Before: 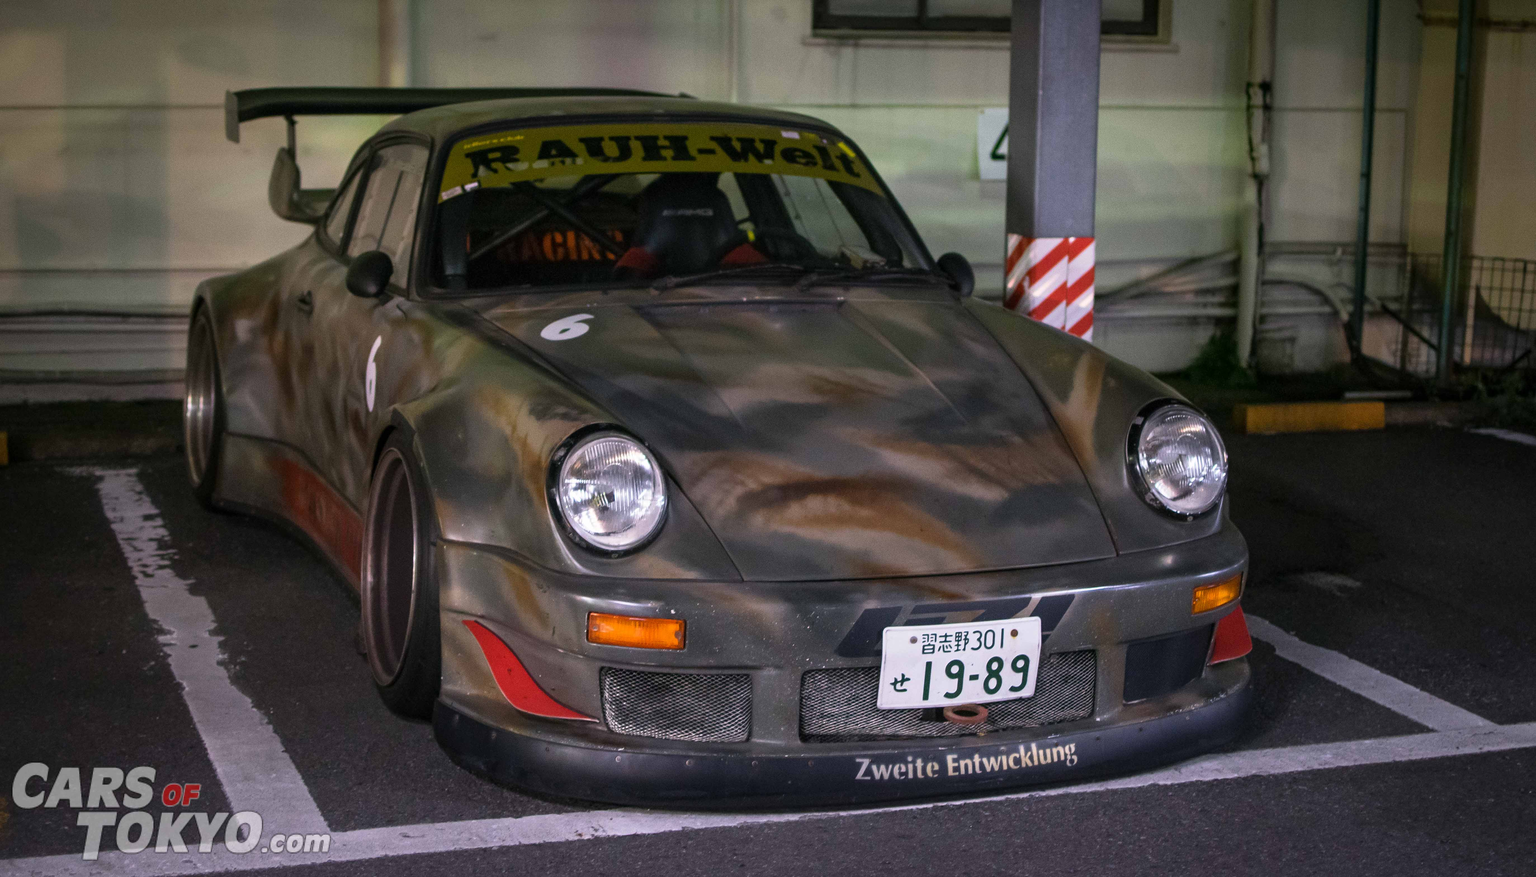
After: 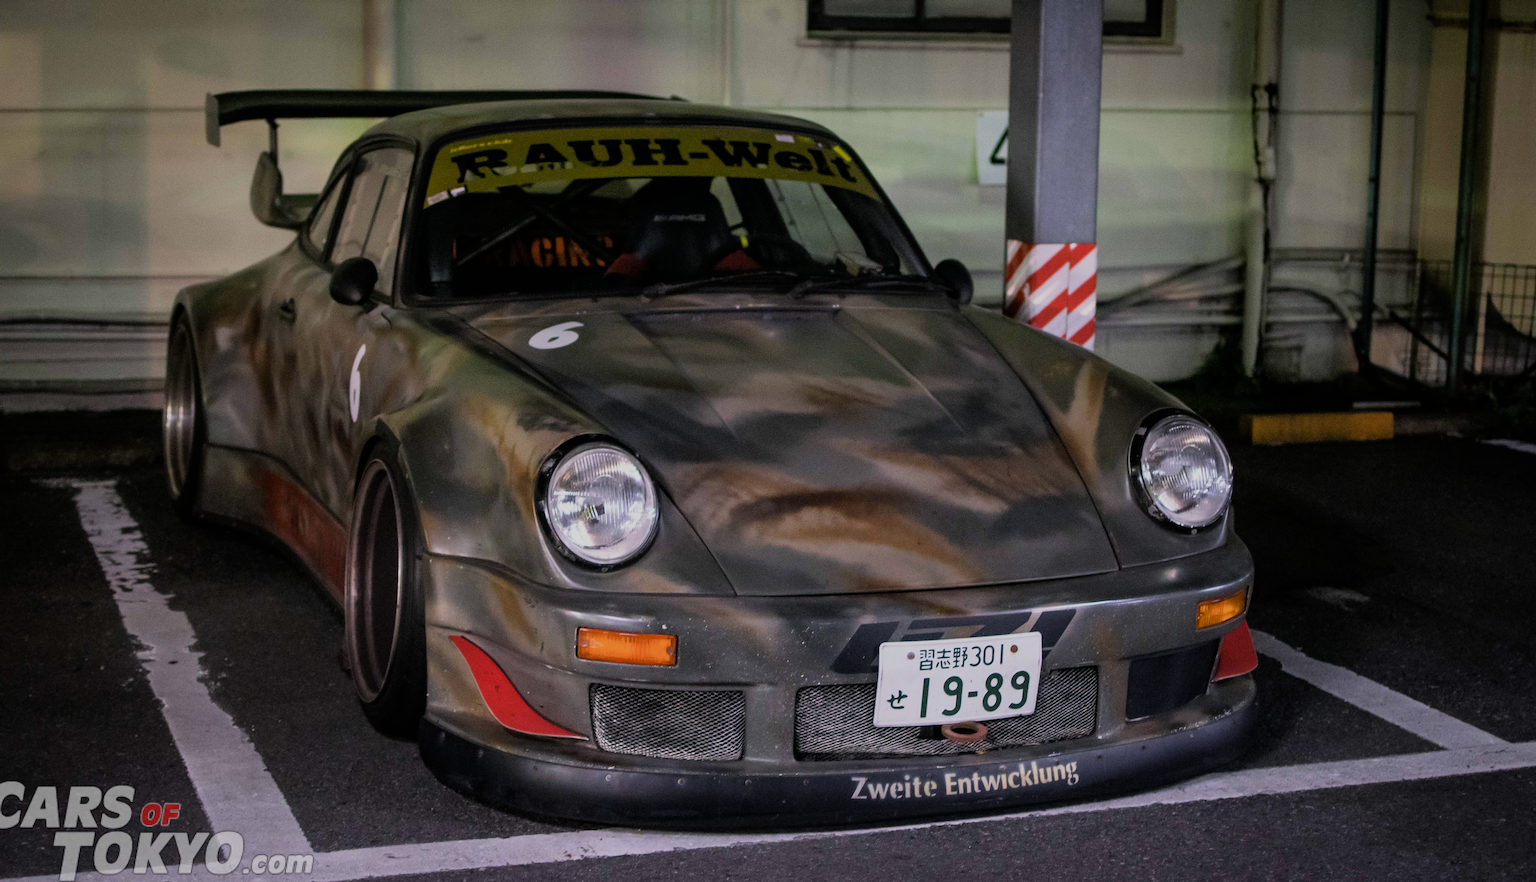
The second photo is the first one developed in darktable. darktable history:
crop and rotate: left 1.625%, right 0.772%, bottom 1.726%
filmic rgb: black relative exposure -7.65 EV, white relative exposure 4.56 EV, hardness 3.61
